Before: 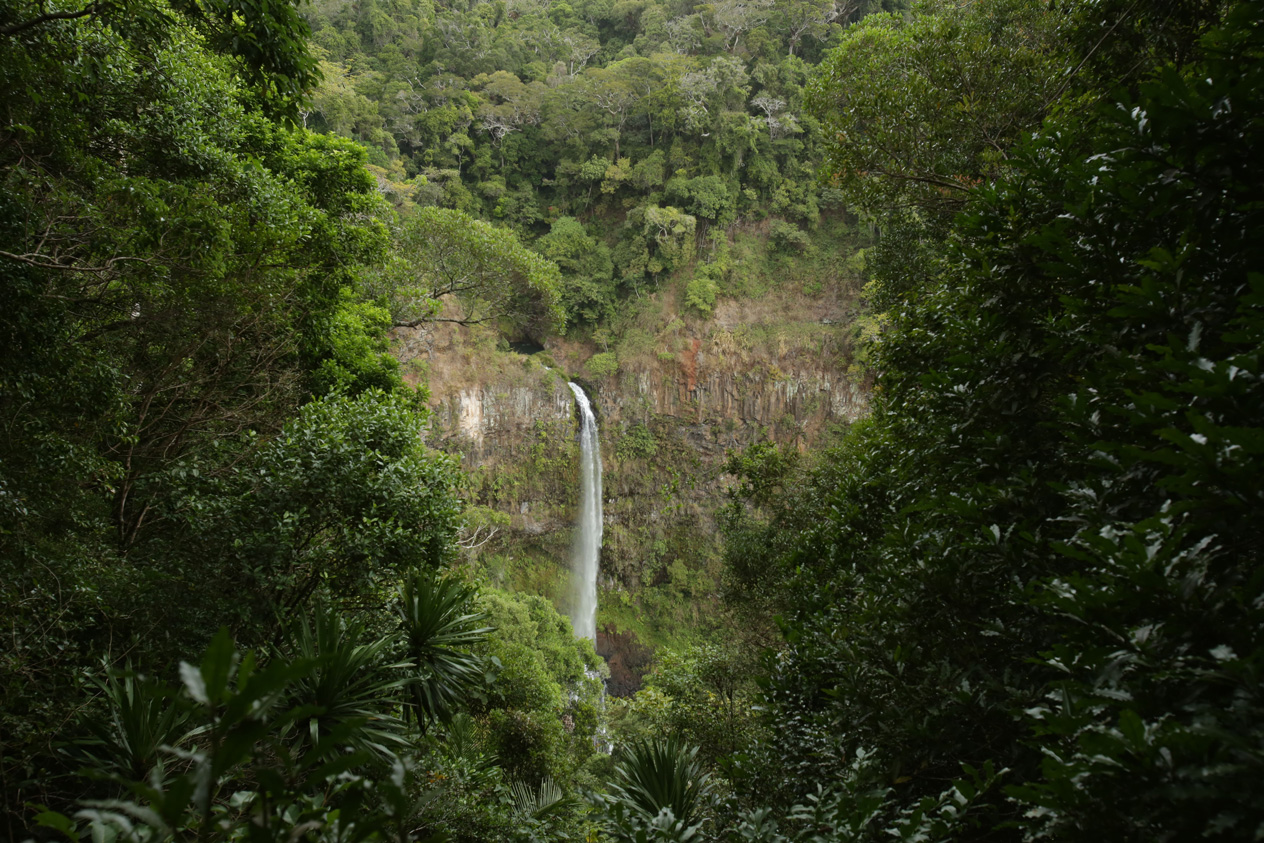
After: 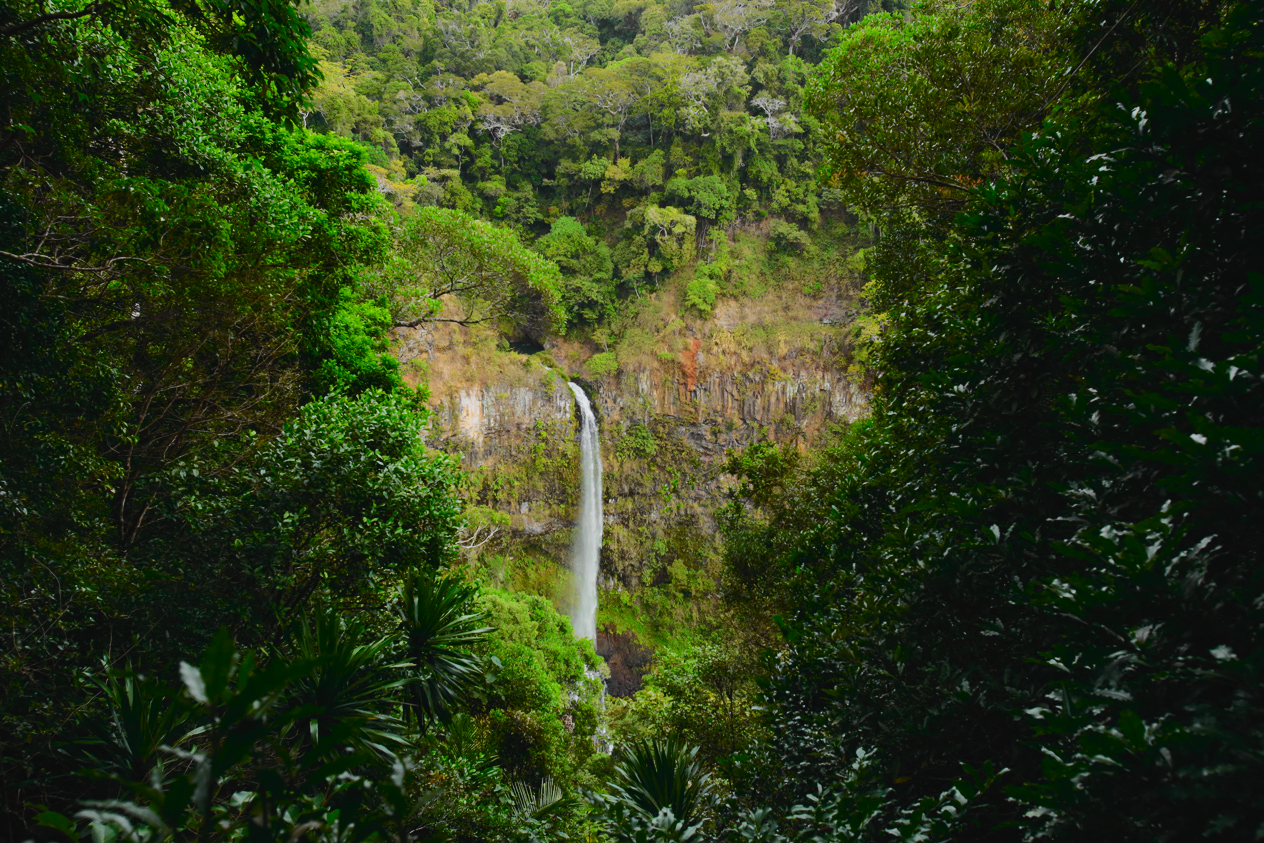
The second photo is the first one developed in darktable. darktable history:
shadows and highlights: radius 121.13, shadows 21.4, white point adjustment -9.72, highlights -14.39, soften with gaussian
tone curve: curves: ch0 [(0, 0.023) (0.103, 0.087) (0.295, 0.297) (0.445, 0.531) (0.553, 0.665) (0.735, 0.843) (0.994, 1)]; ch1 [(0, 0) (0.427, 0.346) (0.456, 0.426) (0.484, 0.483) (0.509, 0.514) (0.535, 0.56) (0.581, 0.632) (0.646, 0.715) (1, 1)]; ch2 [(0, 0) (0.369, 0.388) (0.449, 0.431) (0.501, 0.495) (0.533, 0.518) (0.572, 0.612) (0.677, 0.752) (1, 1)], color space Lab, independent channels, preserve colors none
